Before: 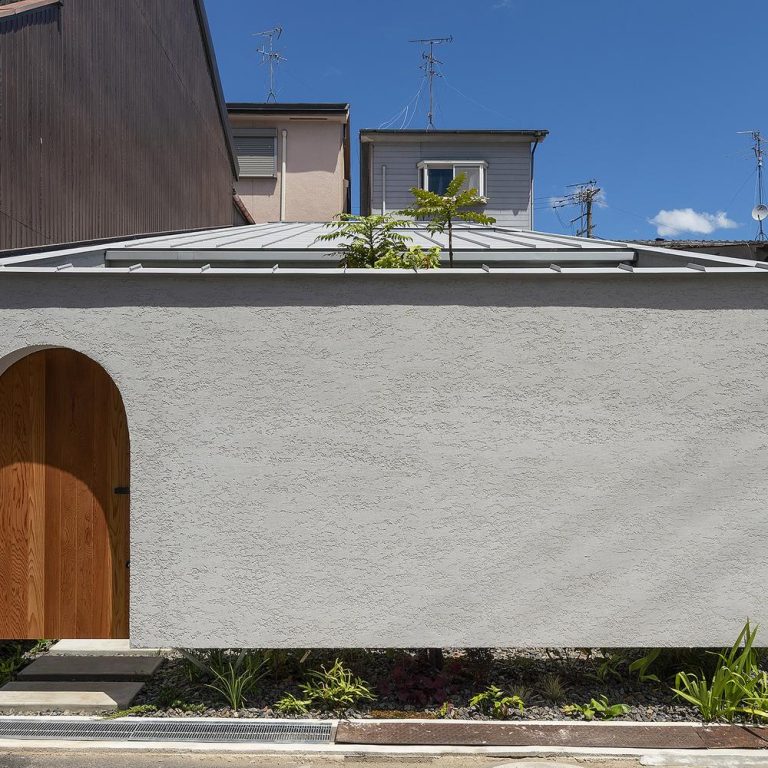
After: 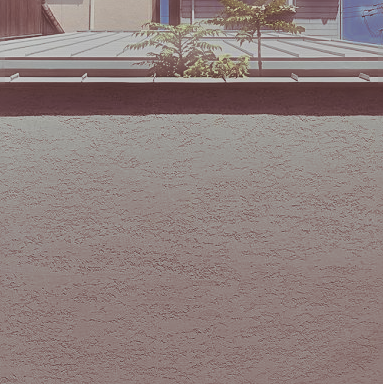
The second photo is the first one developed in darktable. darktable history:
sharpen: on, module defaults
haze removal: strength -0.9, distance 0.225, compatibility mode true, adaptive false
filmic rgb: black relative exposure -7.15 EV, white relative exposure 5.36 EV, hardness 3.02, color science v6 (2022)
rgb levels: levels [[0.029, 0.461, 0.922], [0, 0.5, 1], [0, 0.5, 1]]
exposure: black level correction 0, exposure 0.7 EV, compensate exposure bias true, compensate highlight preservation false
split-toning: highlights › hue 298.8°, highlights › saturation 0.73, compress 41.76%
shadows and highlights: shadows 19.13, highlights -83.41, soften with gaussian
crop: left 25%, top 25%, right 25%, bottom 25%
